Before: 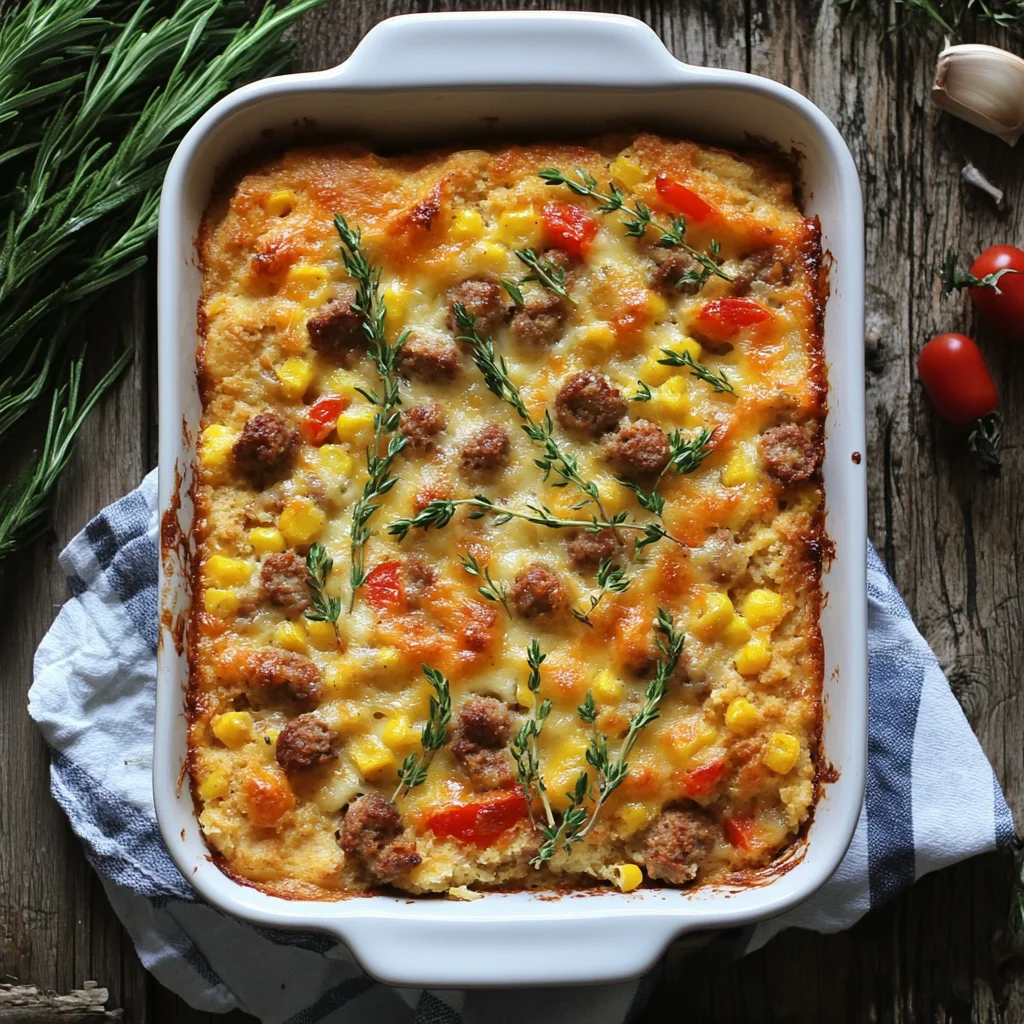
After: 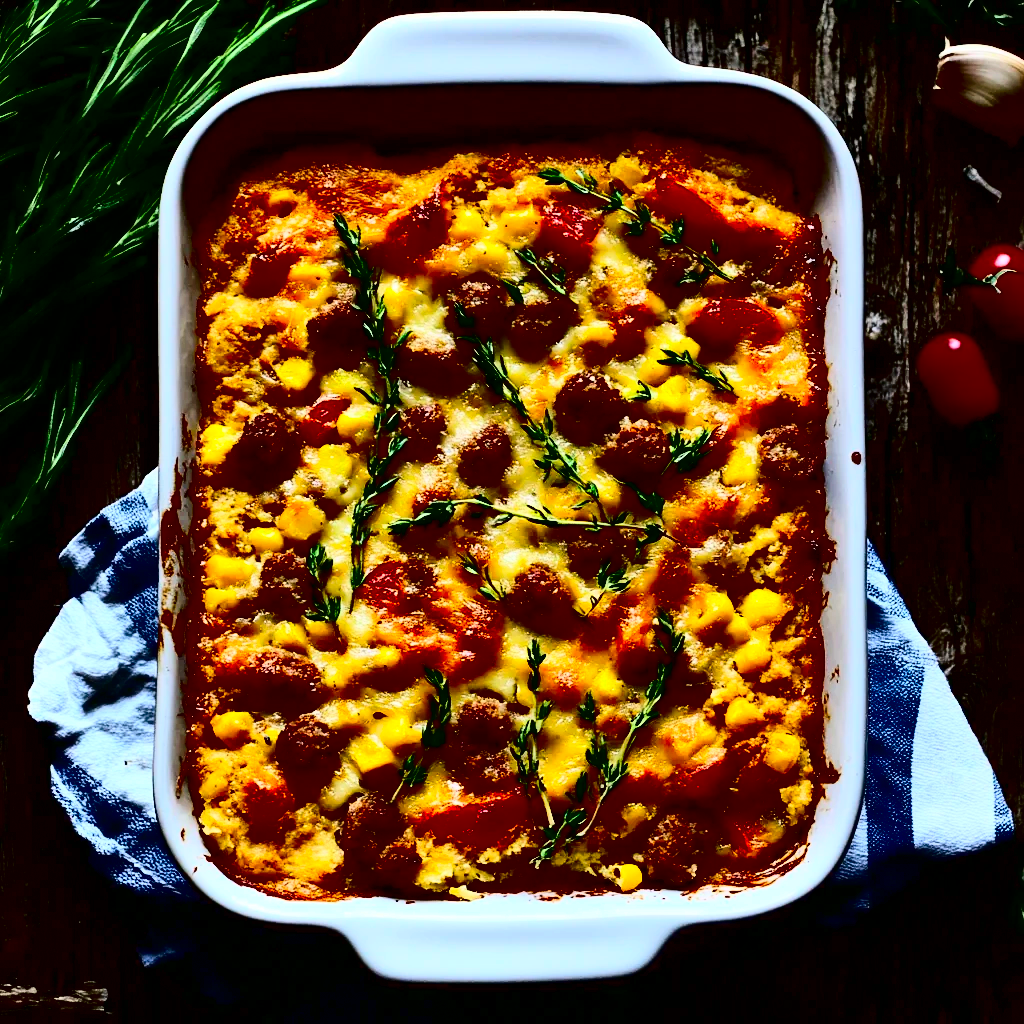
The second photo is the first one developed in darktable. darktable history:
contrast brightness saturation: contrast 0.787, brightness -0.999, saturation 0.987
